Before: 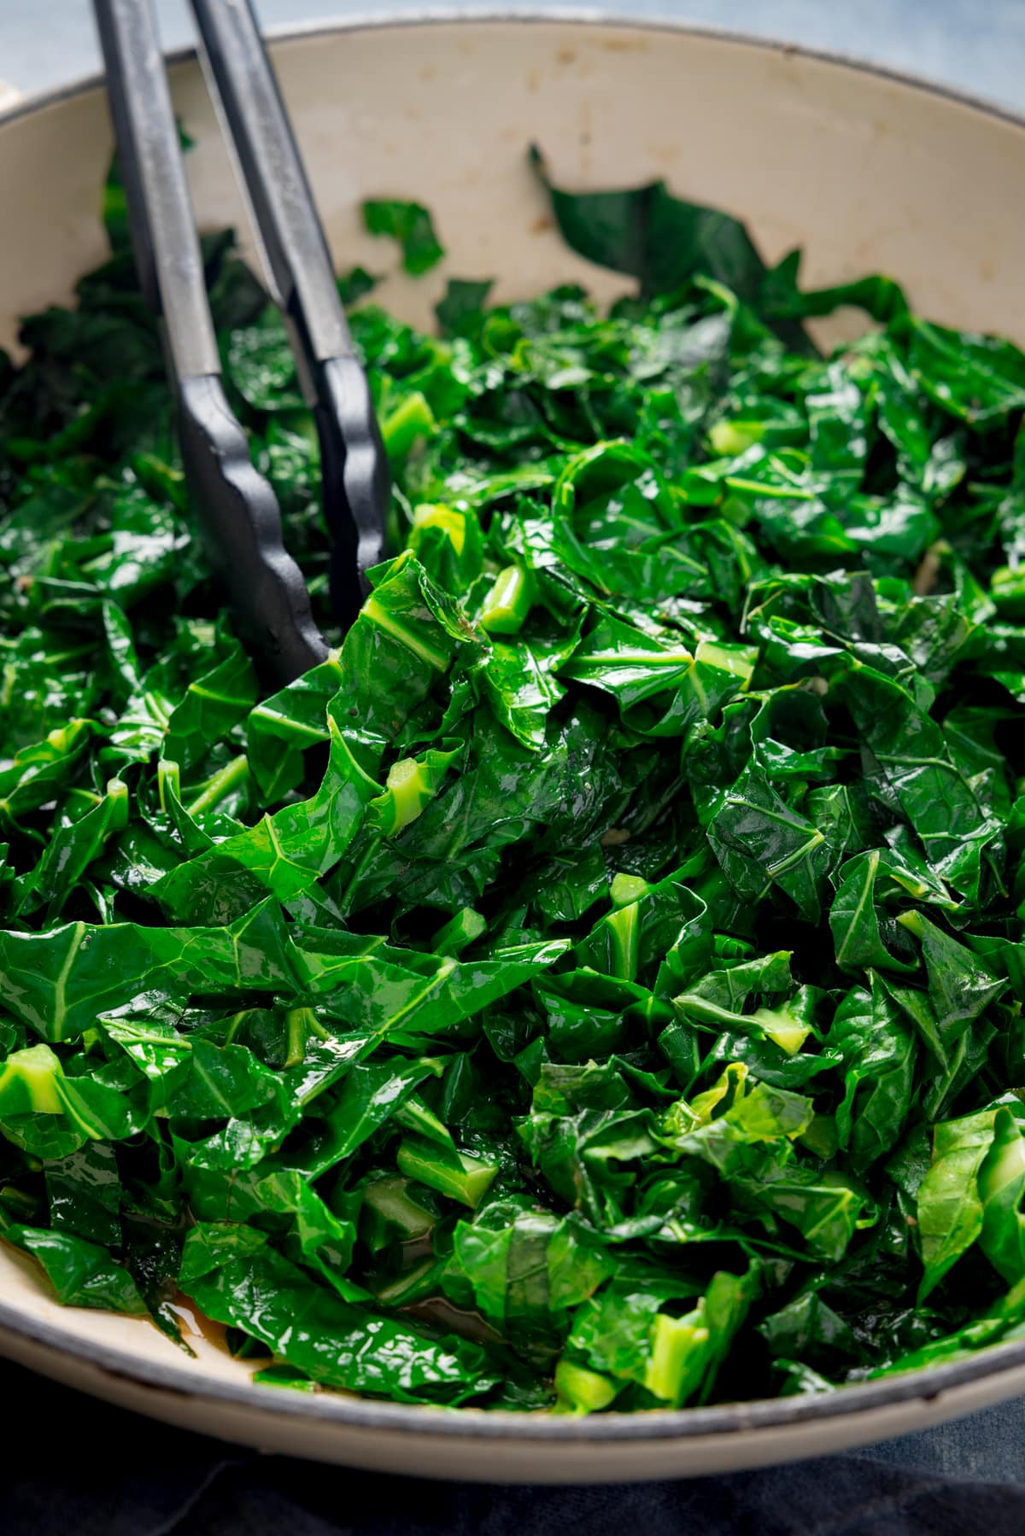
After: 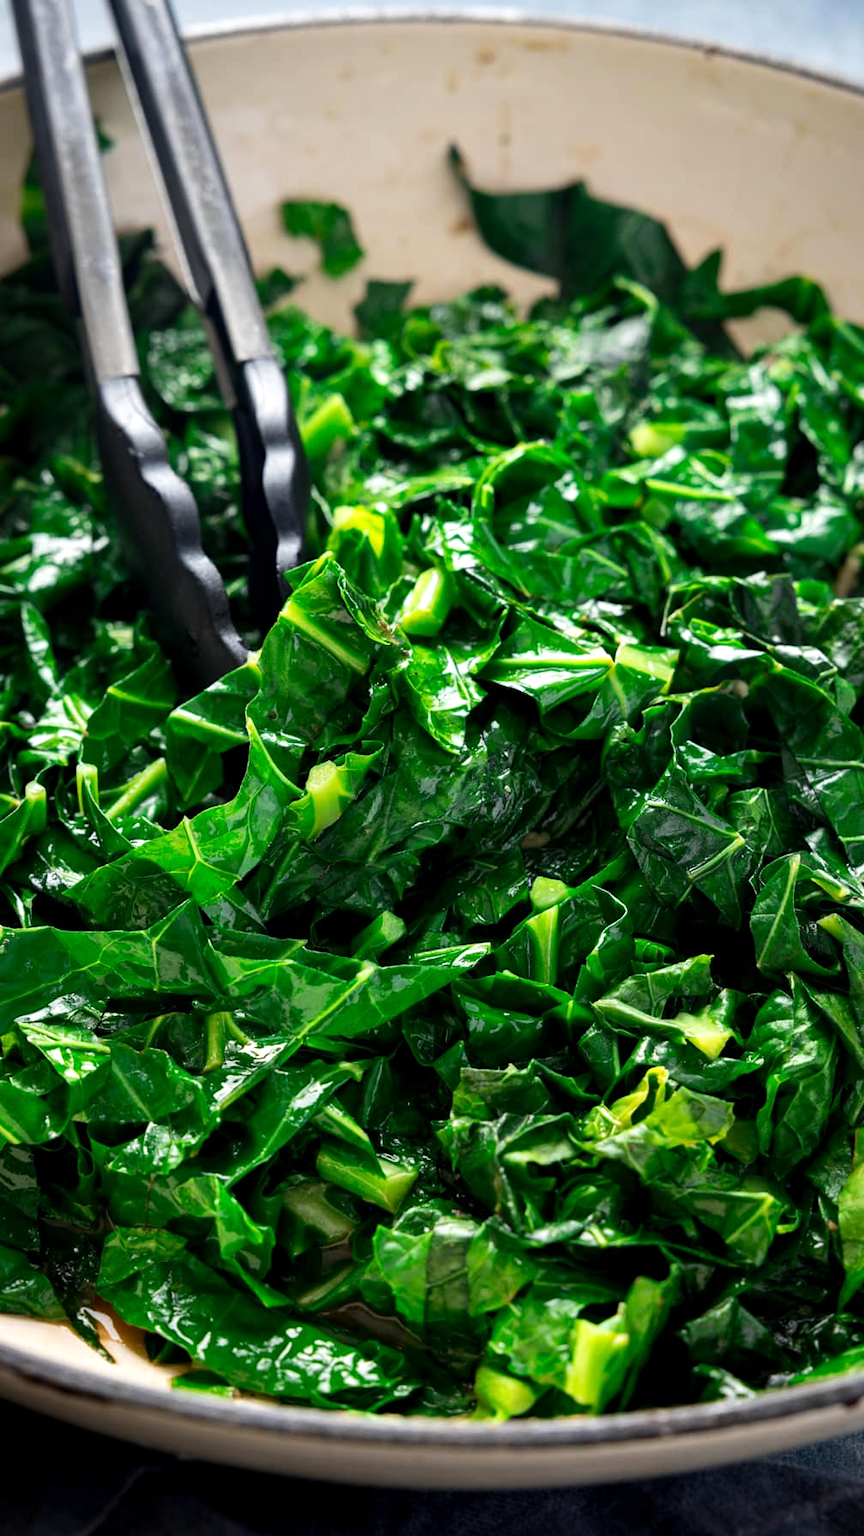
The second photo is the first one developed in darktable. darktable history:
tone equalizer: -8 EV -0.417 EV, -7 EV -0.389 EV, -6 EV -0.333 EV, -5 EV -0.222 EV, -3 EV 0.222 EV, -2 EV 0.333 EV, -1 EV 0.389 EV, +0 EV 0.417 EV, edges refinement/feathering 500, mask exposure compensation -1.57 EV, preserve details no
crop: left 8.026%, right 7.374%
